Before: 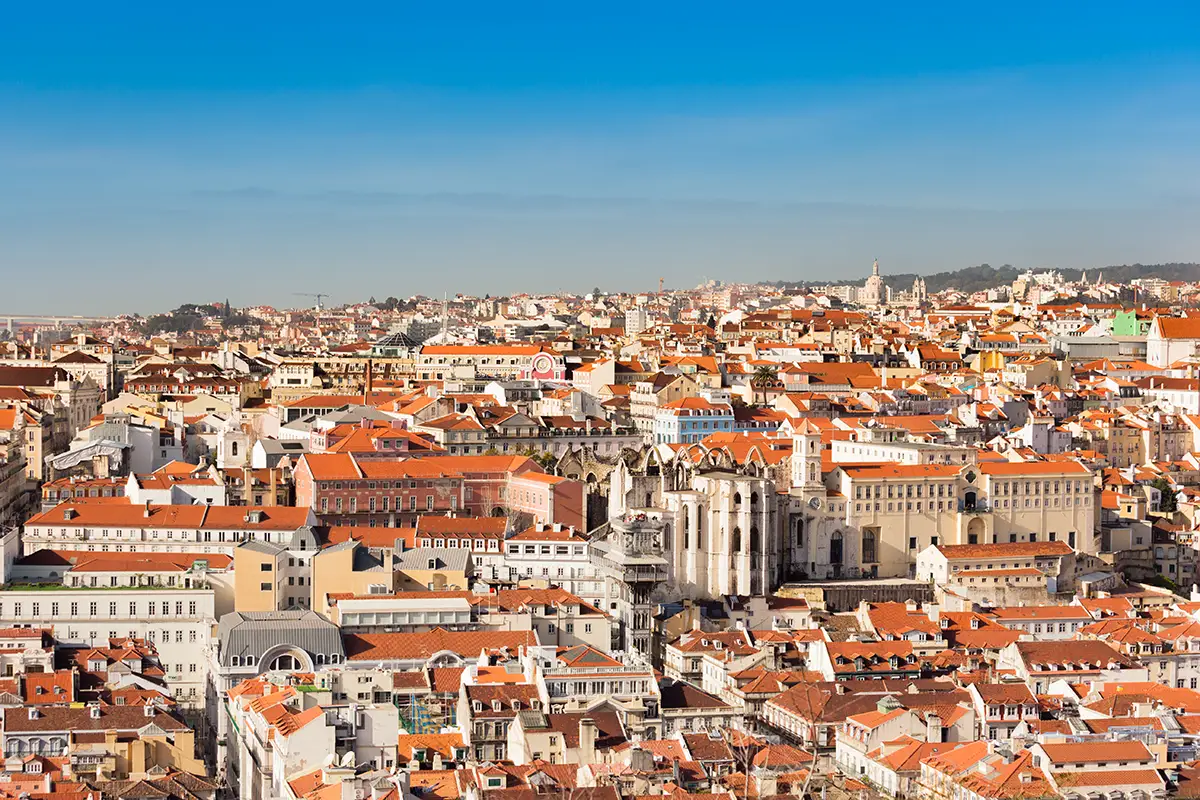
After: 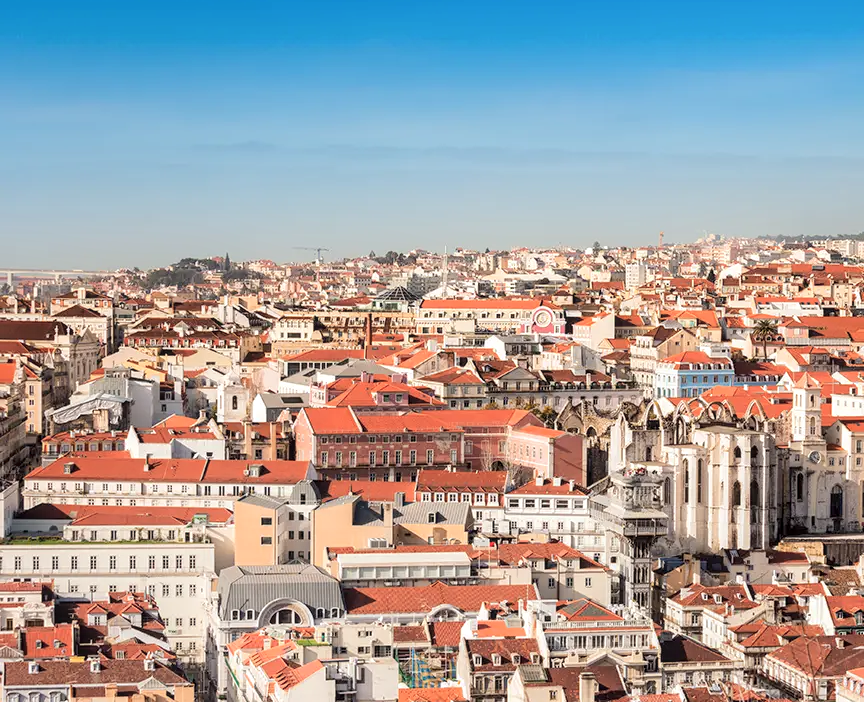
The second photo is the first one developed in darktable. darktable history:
crop: top 5.803%, right 27.864%, bottom 5.804%
shadows and highlights: shadows -54.3, highlights 86.09, soften with gaussian
local contrast: on, module defaults
color zones: curves: ch1 [(0, 0.469) (0.072, 0.457) (0.243, 0.494) (0.429, 0.5) (0.571, 0.5) (0.714, 0.5) (0.857, 0.5) (1, 0.469)]; ch2 [(0, 0.499) (0.143, 0.467) (0.242, 0.436) (0.429, 0.493) (0.571, 0.5) (0.714, 0.5) (0.857, 0.5) (1, 0.499)]
